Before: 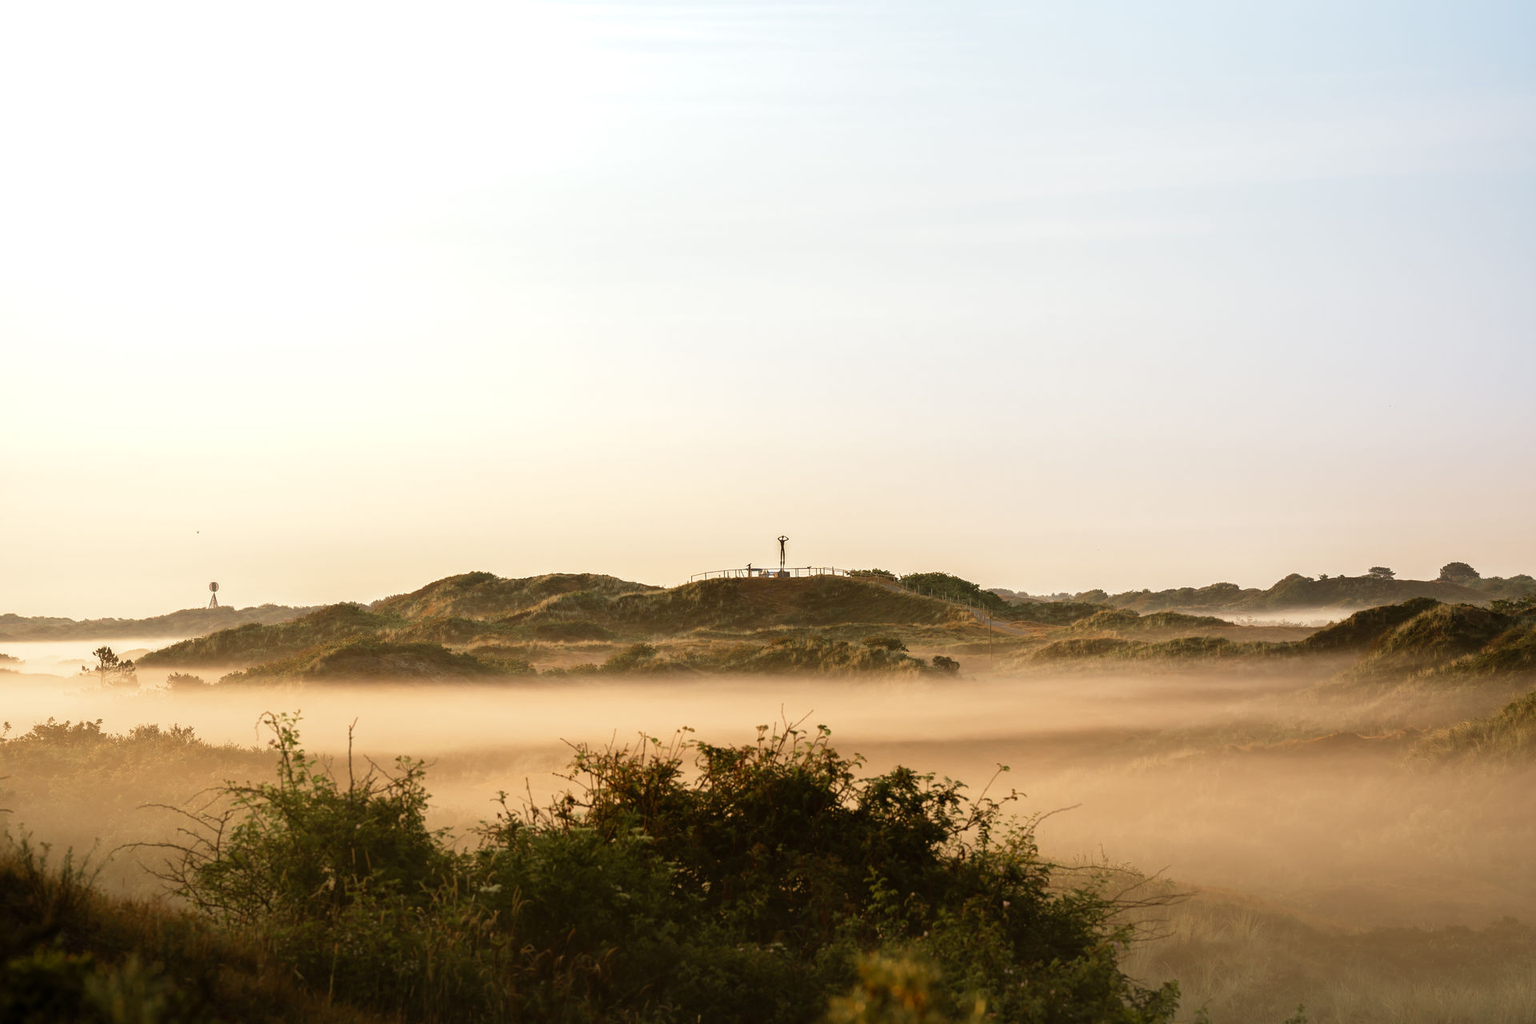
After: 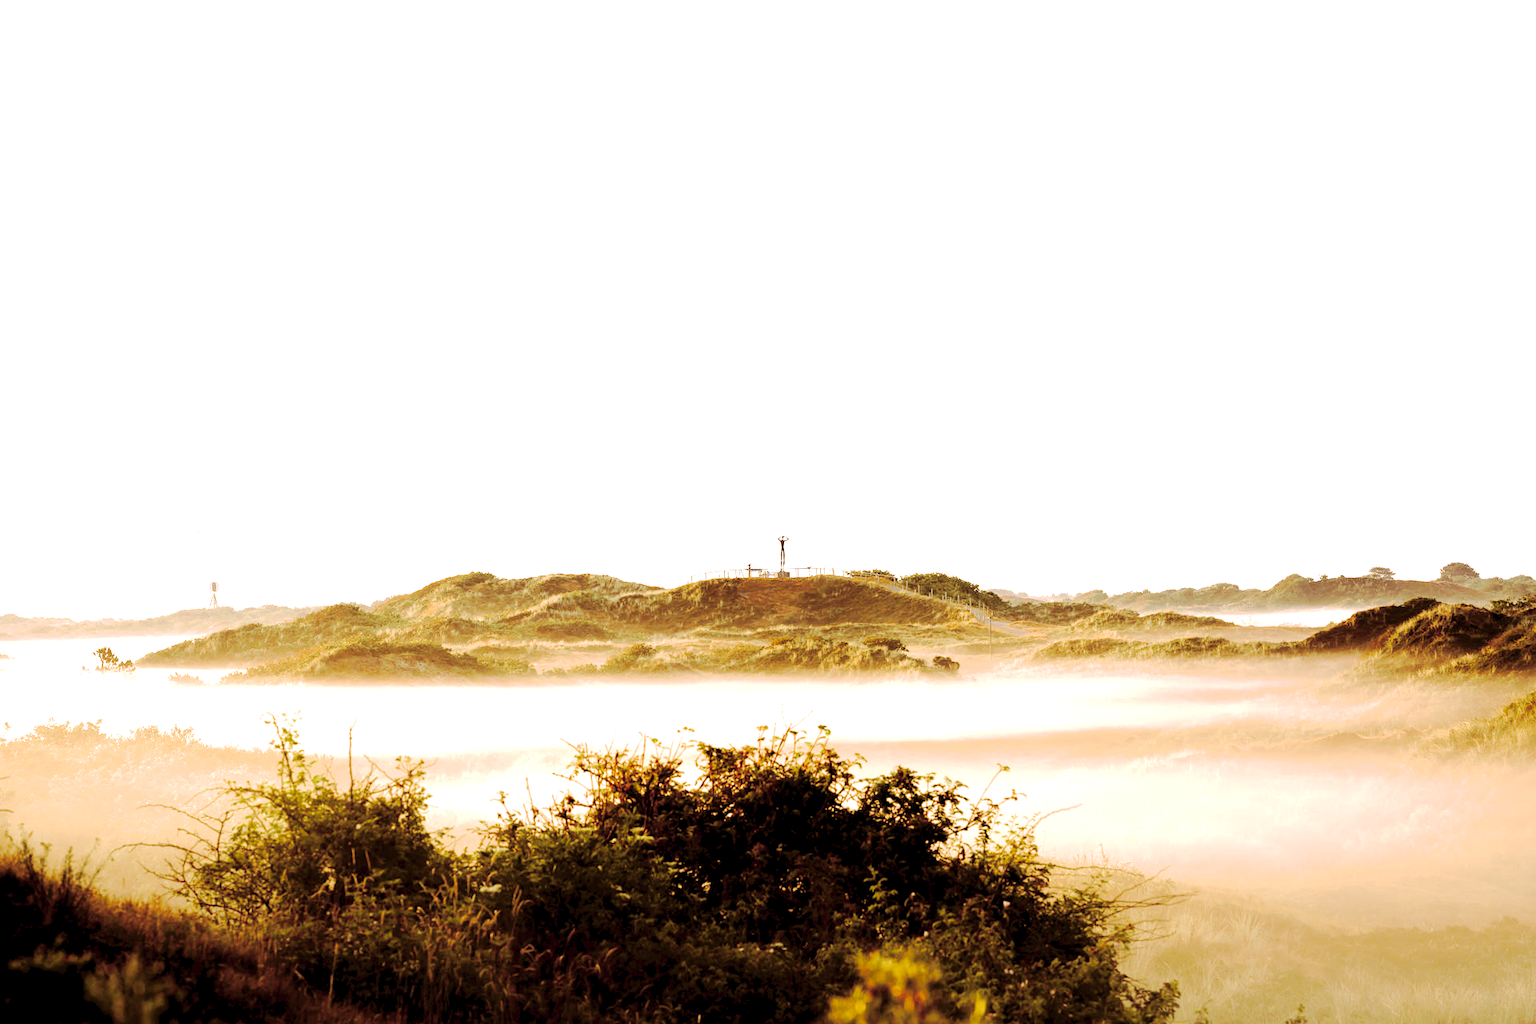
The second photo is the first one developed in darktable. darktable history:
split-toning: highlights › hue 298.8°, highlights › saturation 0.73, compress 41.76%
tone curve: curves: ch0 [(0, 0) (0.003, 0.058) (0.011, 0.059) (0.025, 0.061) (0.044, 0.067) (0.069, 0.084) (0.1, 0.102) (0.136, 0.124) (0.177, 0.171) (0.224, 0.246) (0.277, 0.324) (0.335, 0.411) (0.399, 0.509) (0.468, 0.605) (0.543, 0.688) (0.623, 0.738) (0.709, 0.798) (0.801, 0.852) (0.898, 0.911) (1, 1)], preserve colors none
exposure: black level correction 0.009, exposure 1.425 EV, compensate highlight preservation false
